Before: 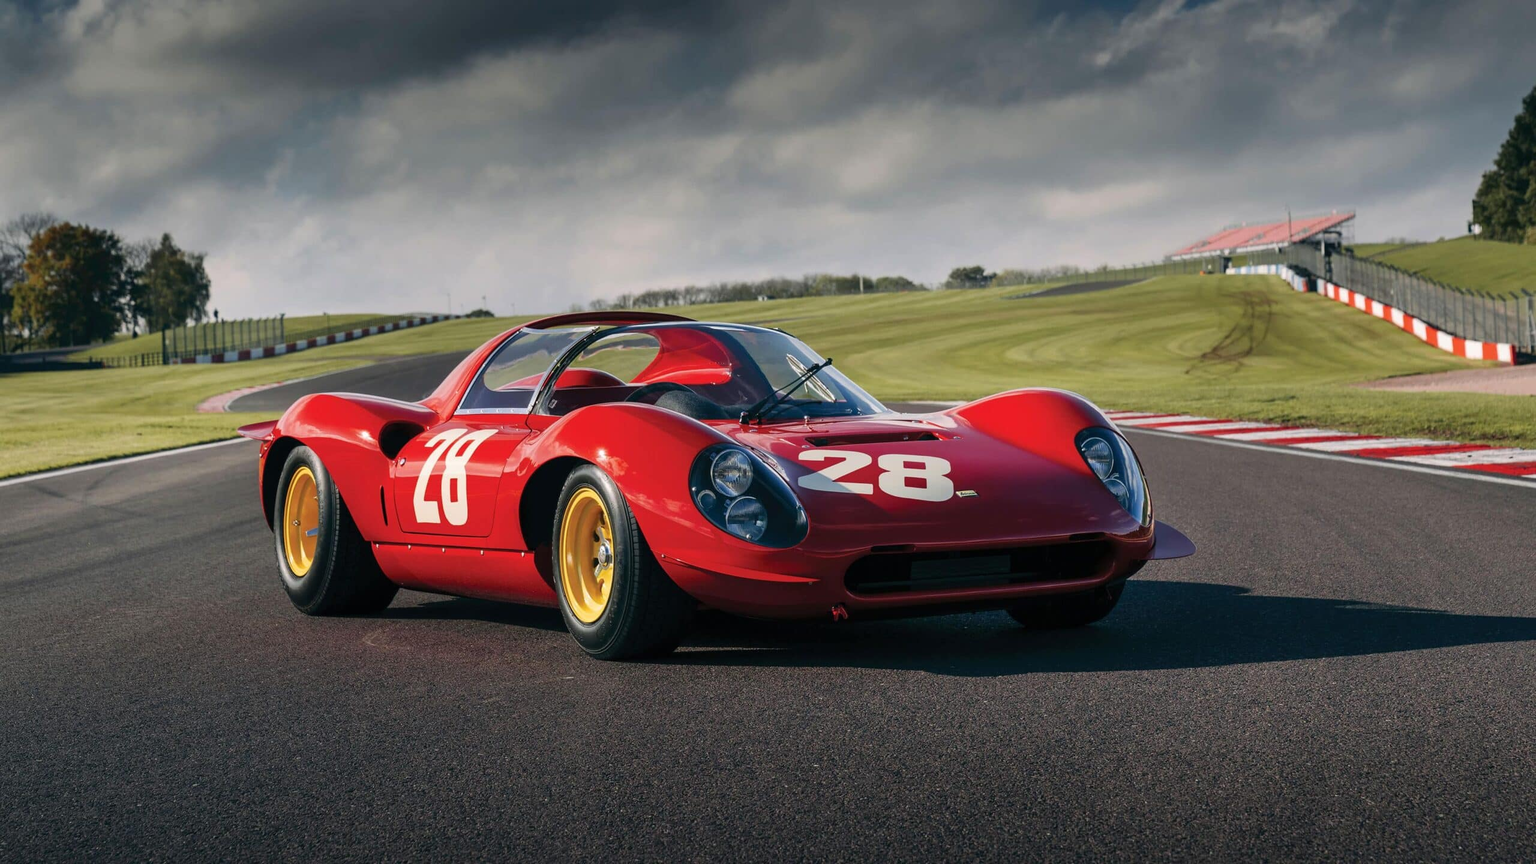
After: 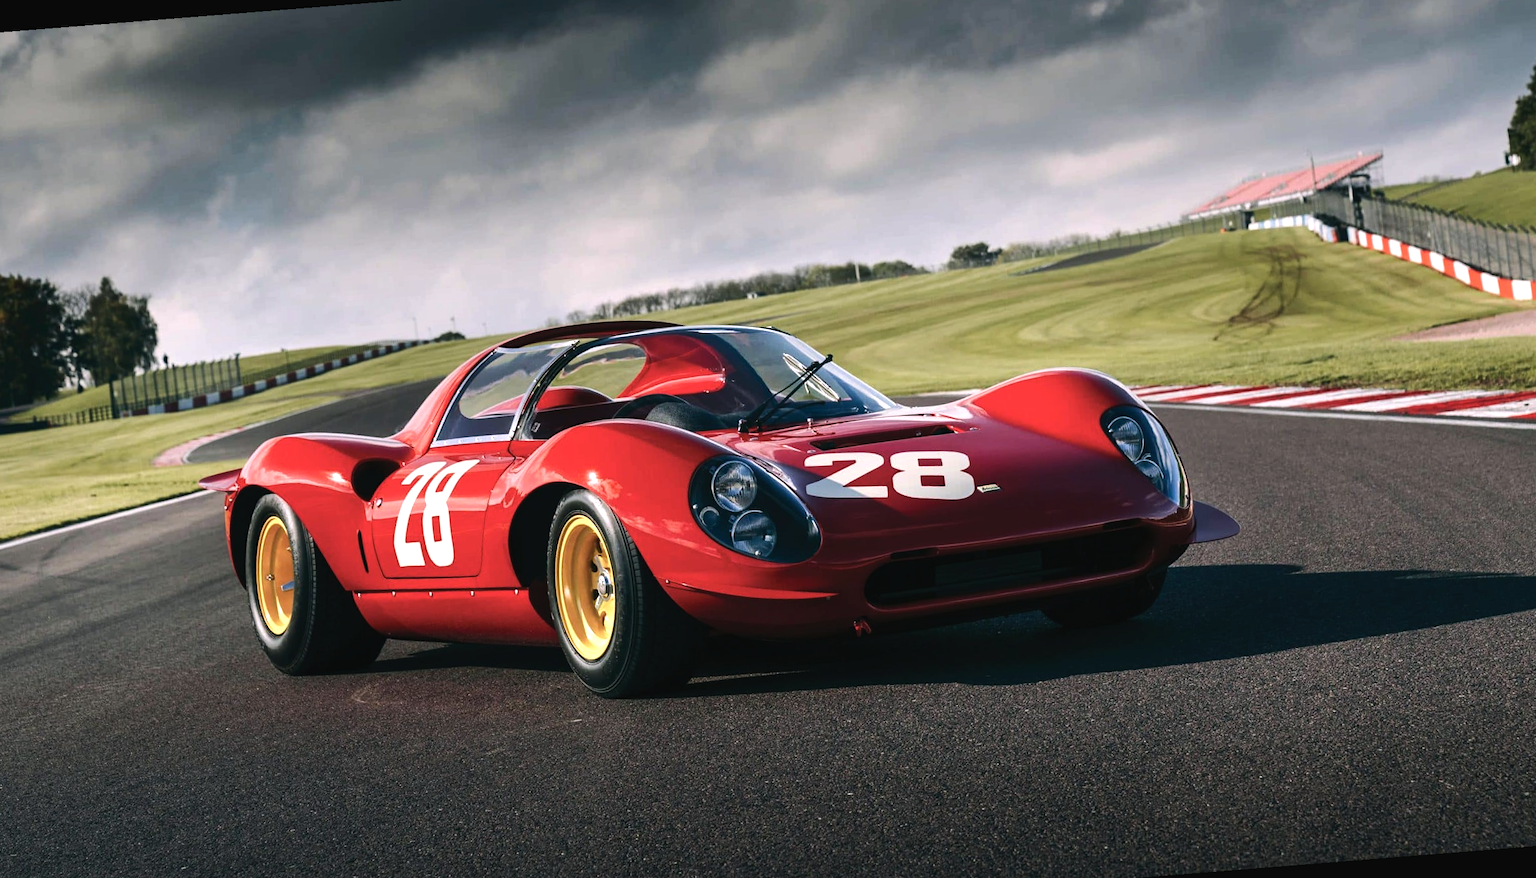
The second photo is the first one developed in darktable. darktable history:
rotate and perspective: rotation -4.57°, crop left 0.054, crop right 0.944, crop top 0.087, crop bottom 0.914
haze removal: strength 0.02, distance 0.25, compatibility mode true, adaptive false
color balance rgb: shadows lift › chroma 2%, shadows lift › hue 135.47°, highlights gain › chroma 2%, highlights gain › hue 291.01°, global offset › luminance 0.5%, perceptual saturation grading › global saturation -10.8%, perceptual saturation grading › highlights -26.83%, perceptual saturation grading › shadows 21.25%, perceptual brilliance grading › highlights 17.77%, perceptual brilliance grading › mid-tones 31.71%, perceptual brilliance grading › shadows -31.01%, global vibrance 24.91%
